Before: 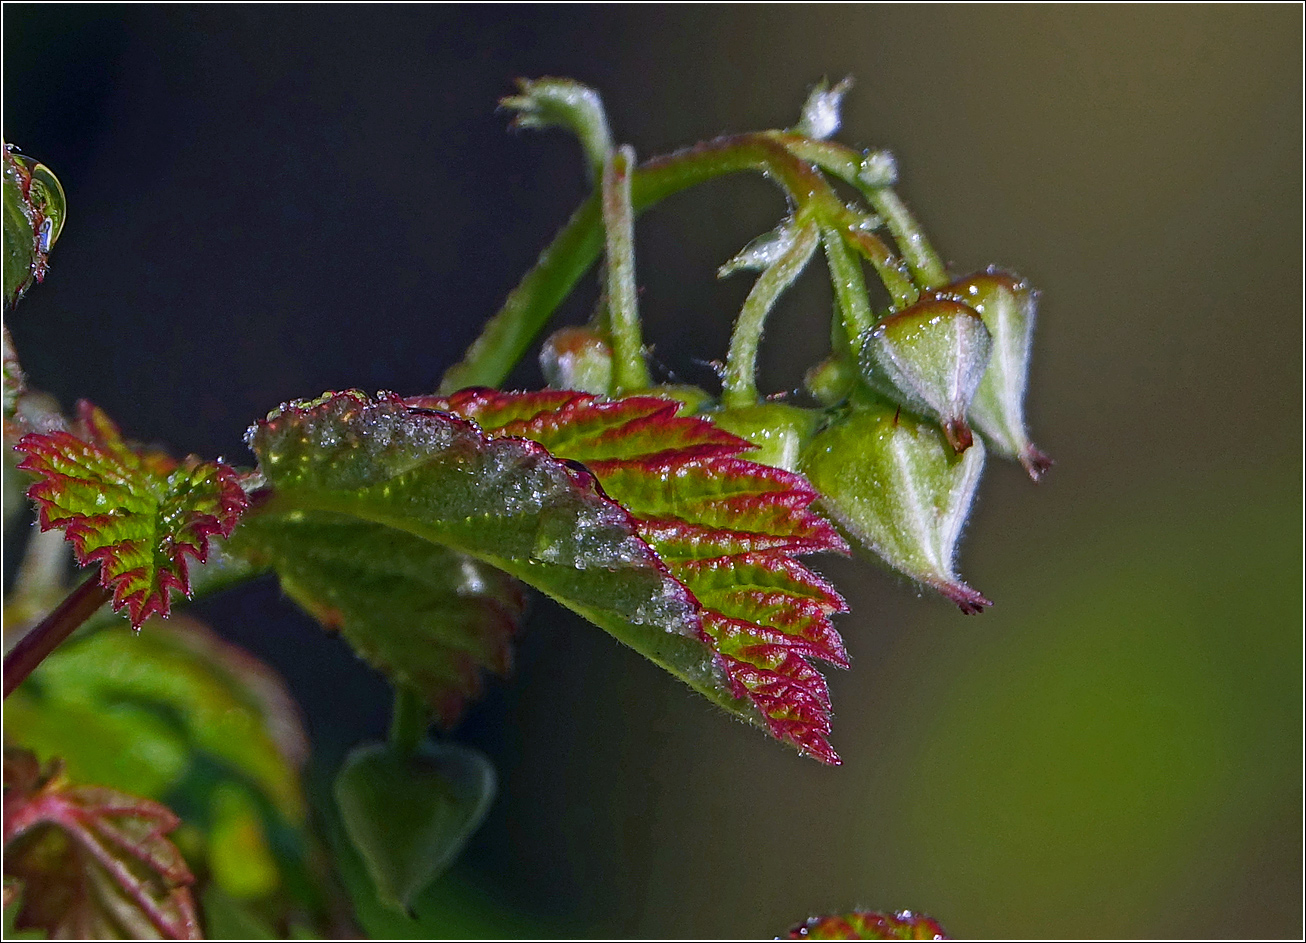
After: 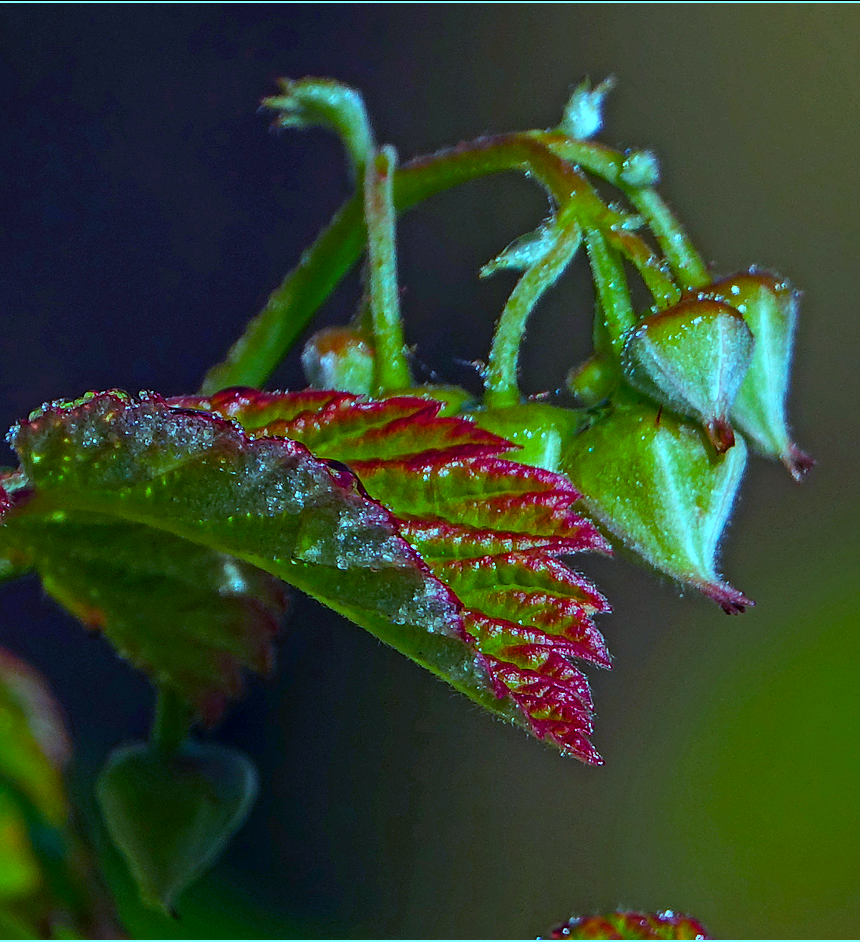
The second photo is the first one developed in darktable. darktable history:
color balance rgb: shadows lift › luminance -21.321%, shadows lift › chroma 6.552%, shadows lift › hue 267.15°, highlights gain › chroma 7.375%, highlights gain › hue 187.1°, perceptual saturation grading › global saturation 24.886%, global vibrance 19.55%
crop and rotate: left 18.246%, right 15.889%
